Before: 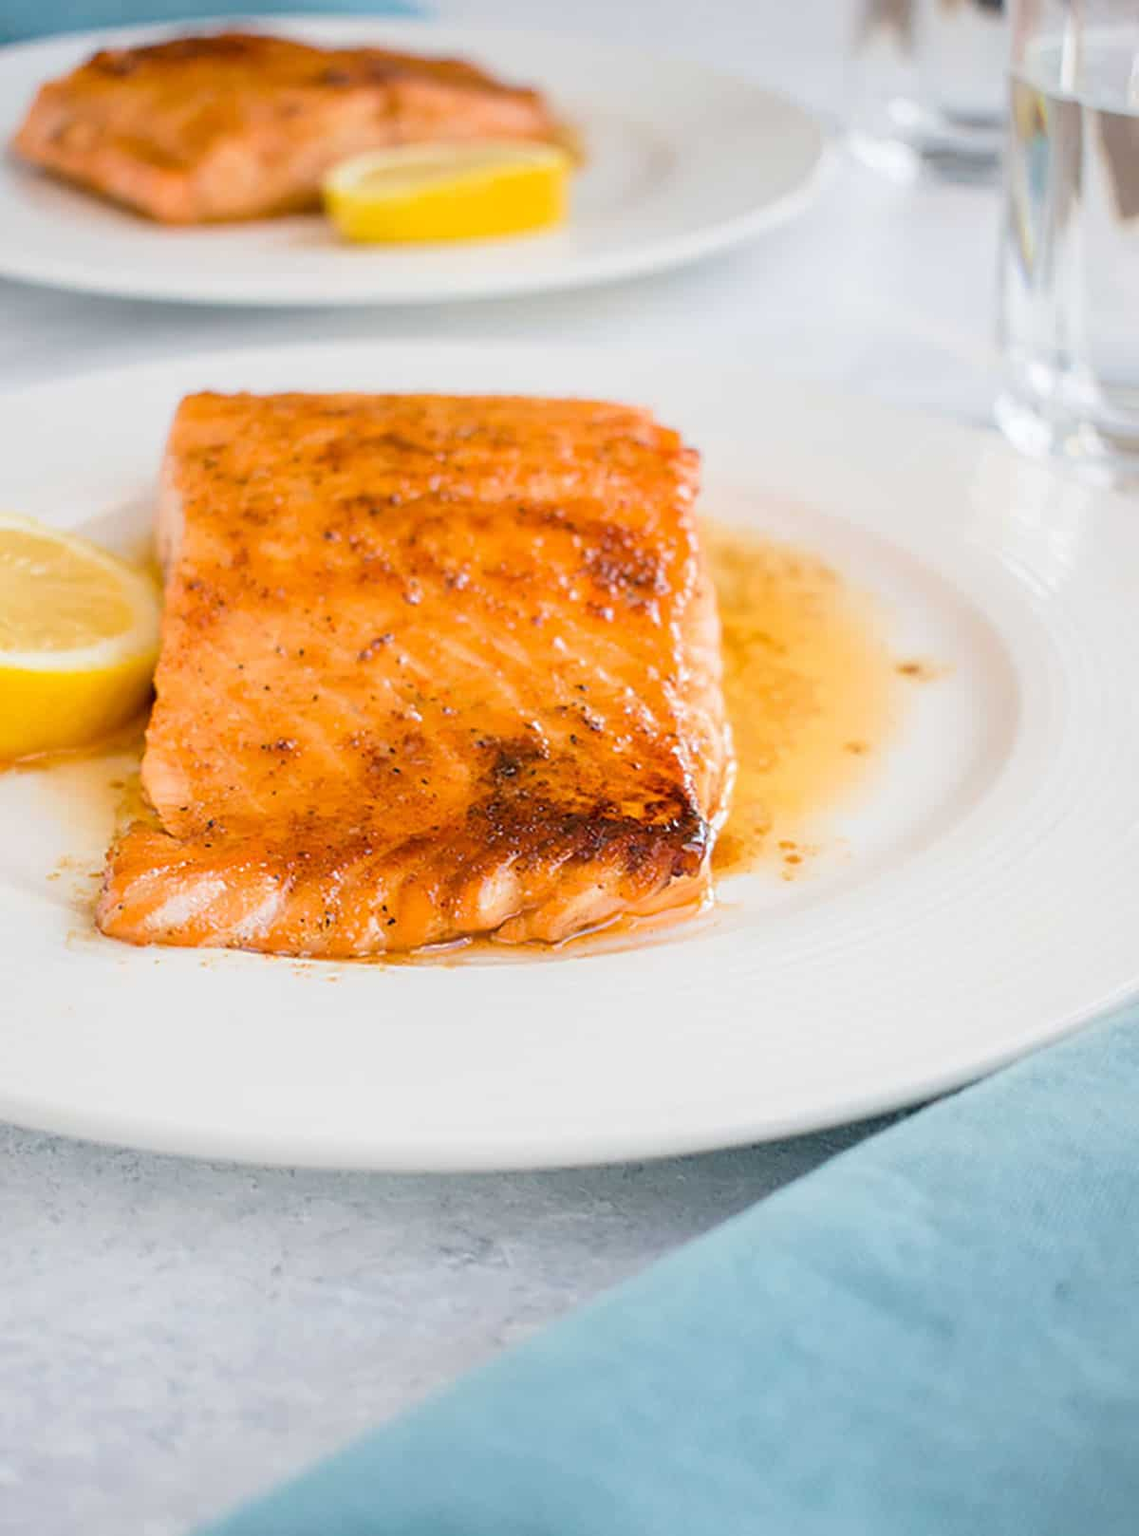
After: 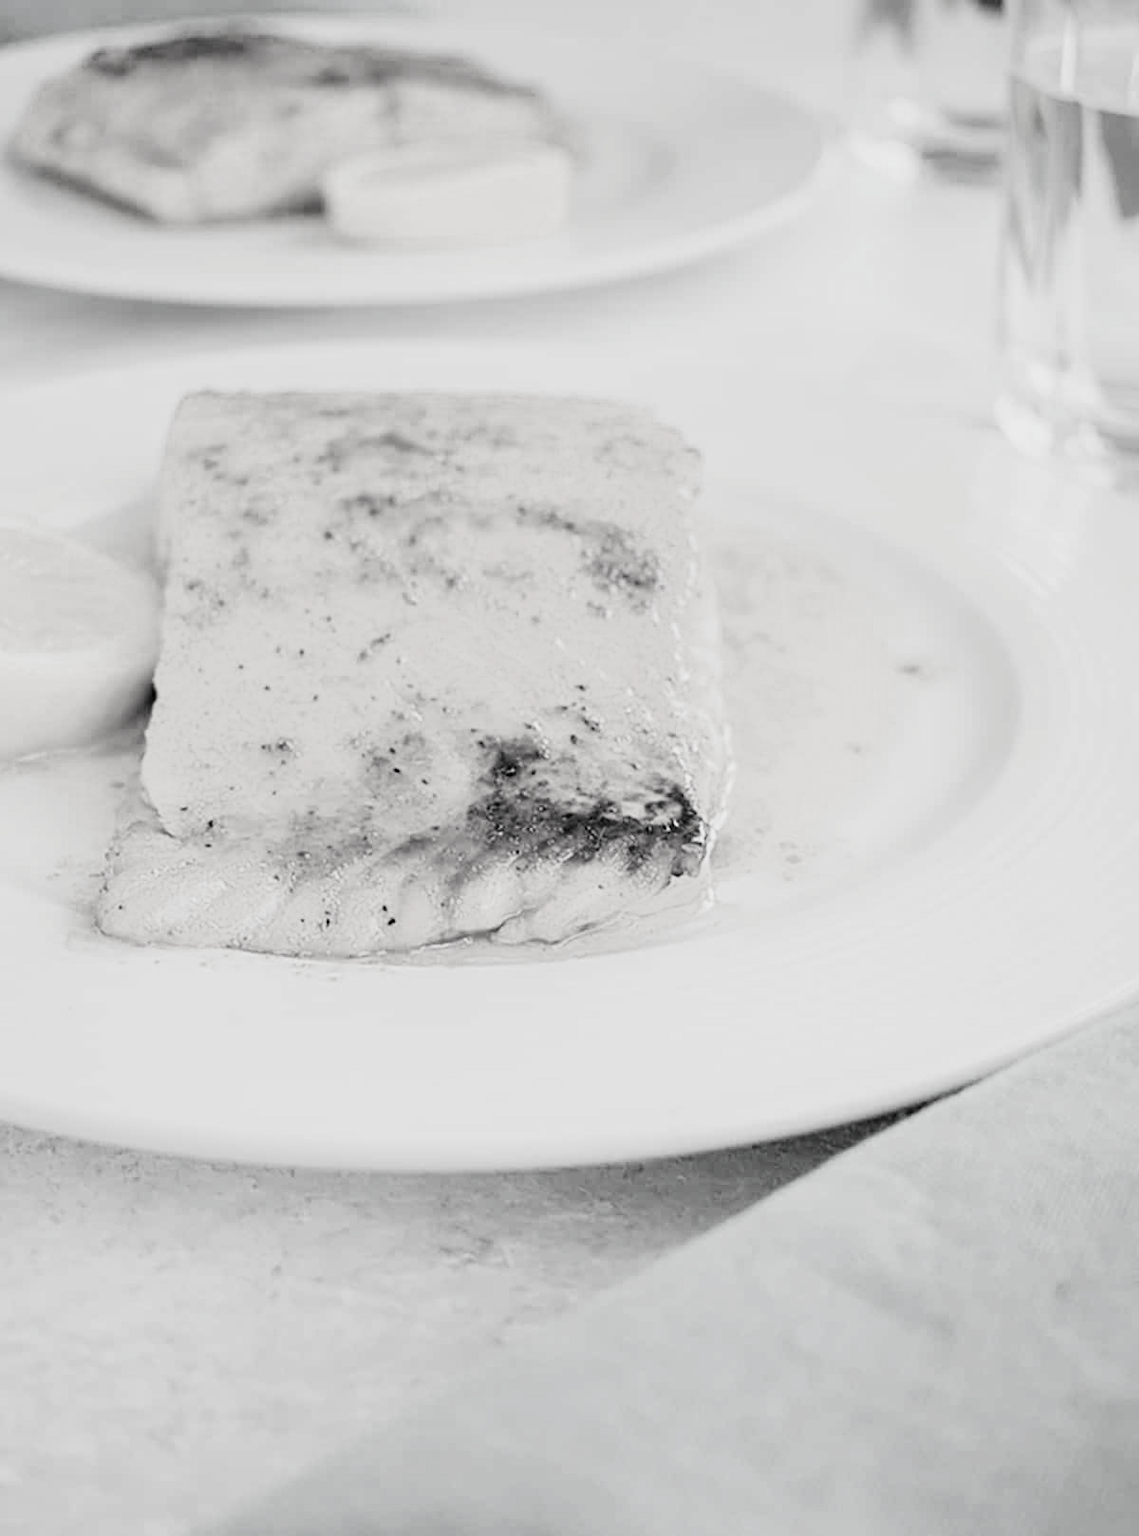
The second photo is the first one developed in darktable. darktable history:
filmic rgb: black relative exposure -5.02 EV, white relative exposure 3.54 EV, hardness 3.17, contrast 1.411, highlights saturation mix -48.94%, color science v4 (2020)
